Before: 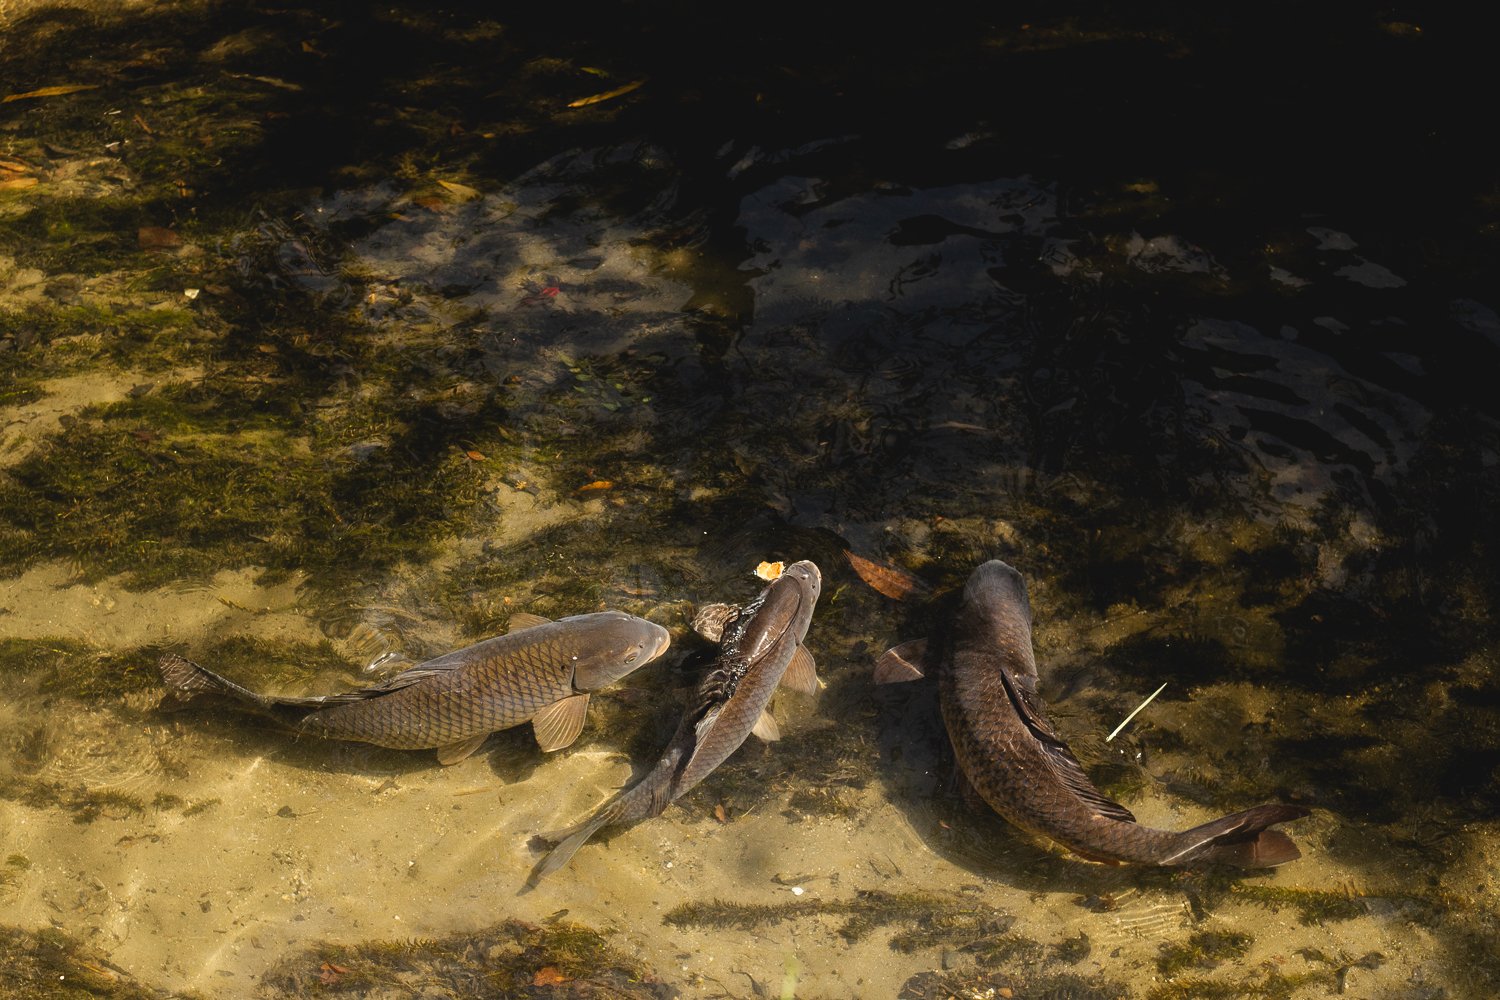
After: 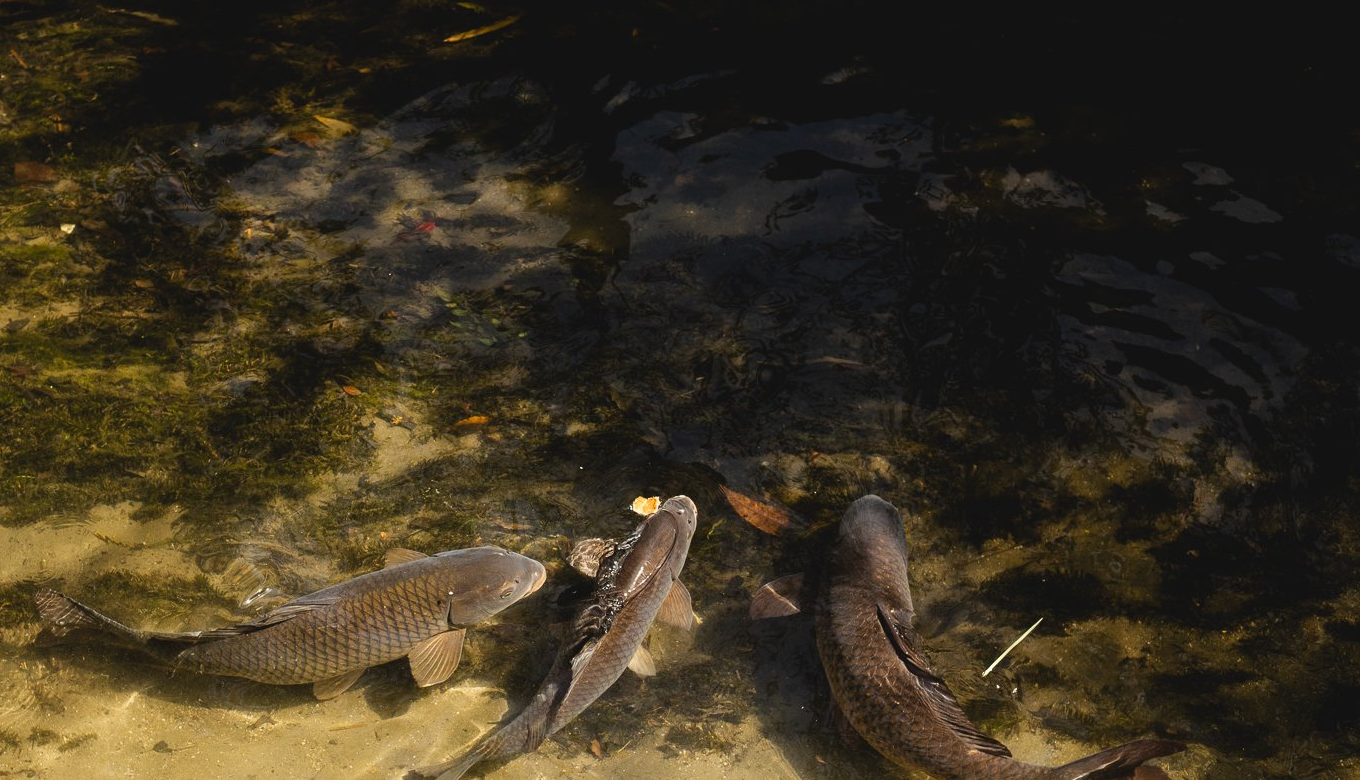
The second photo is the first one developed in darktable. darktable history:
crop: left 8.292%, top 6.571%, bottom 15.34%
